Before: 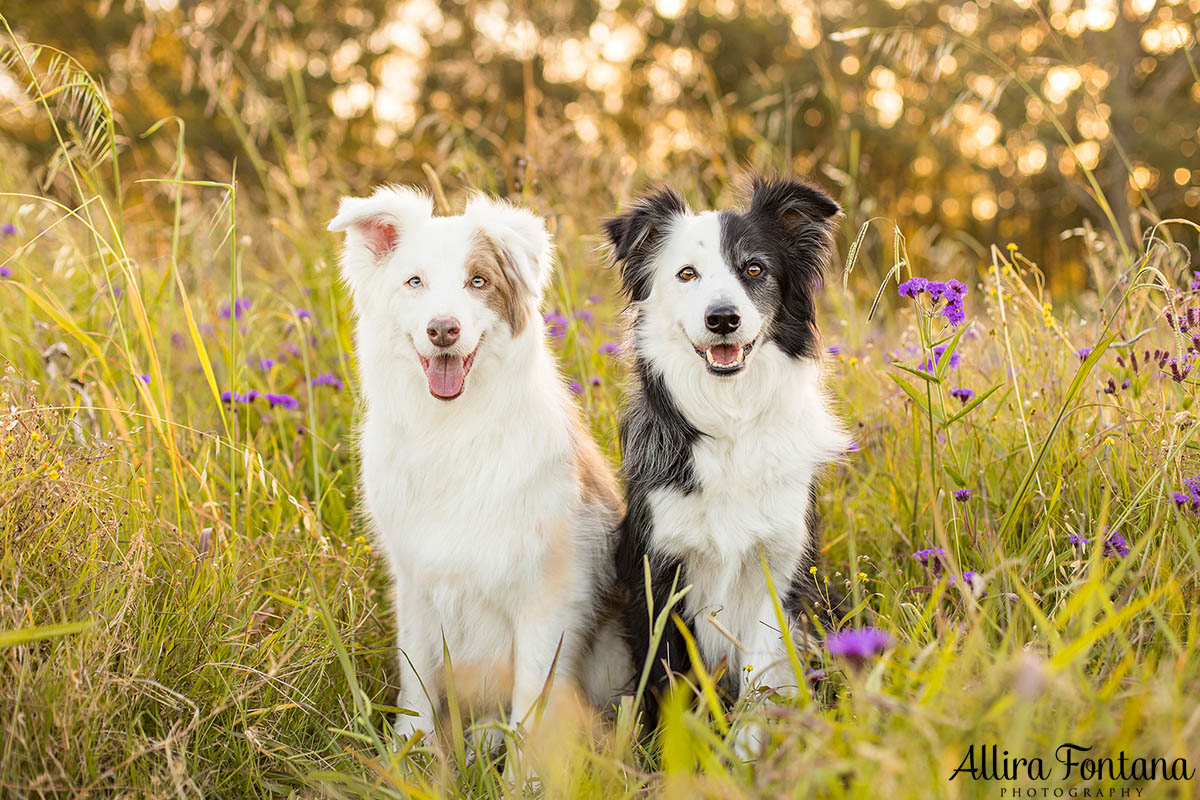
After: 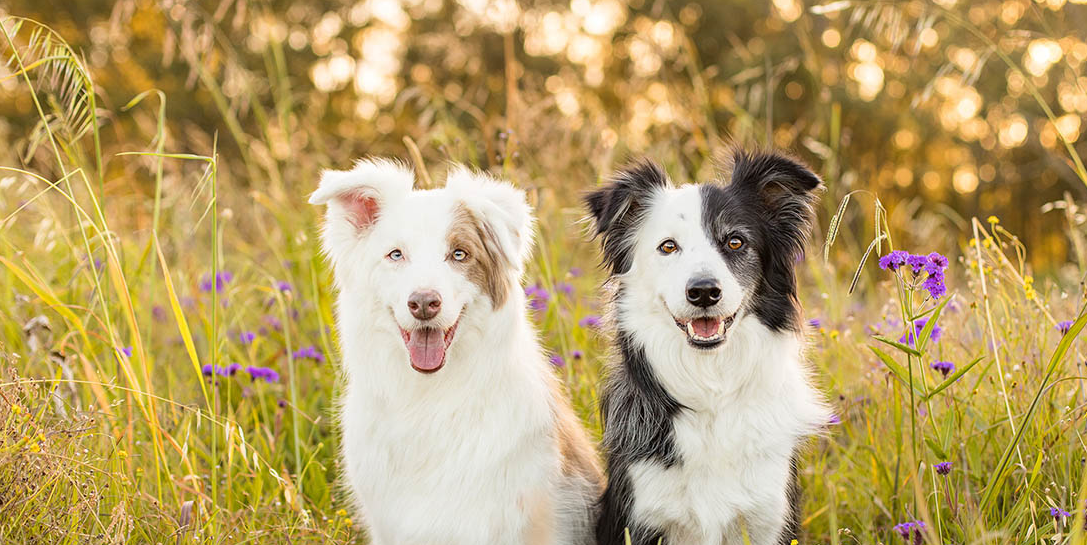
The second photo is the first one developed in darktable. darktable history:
crop: left 1.587%, top 3.391%, right 7.747%, bottom 28.471%
